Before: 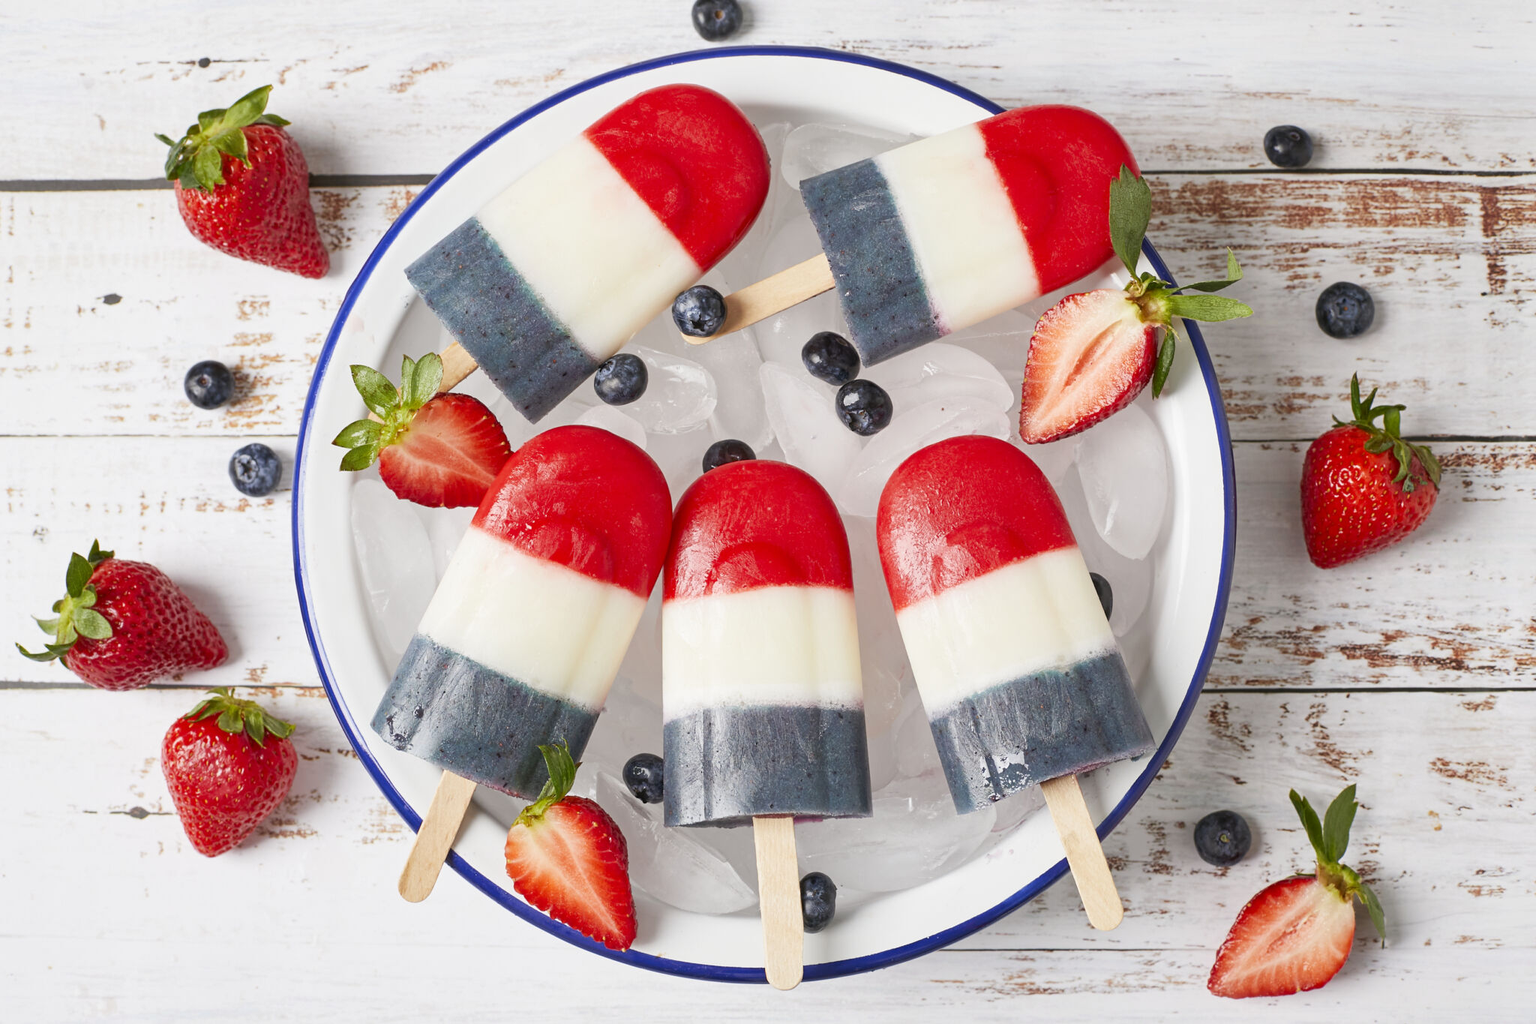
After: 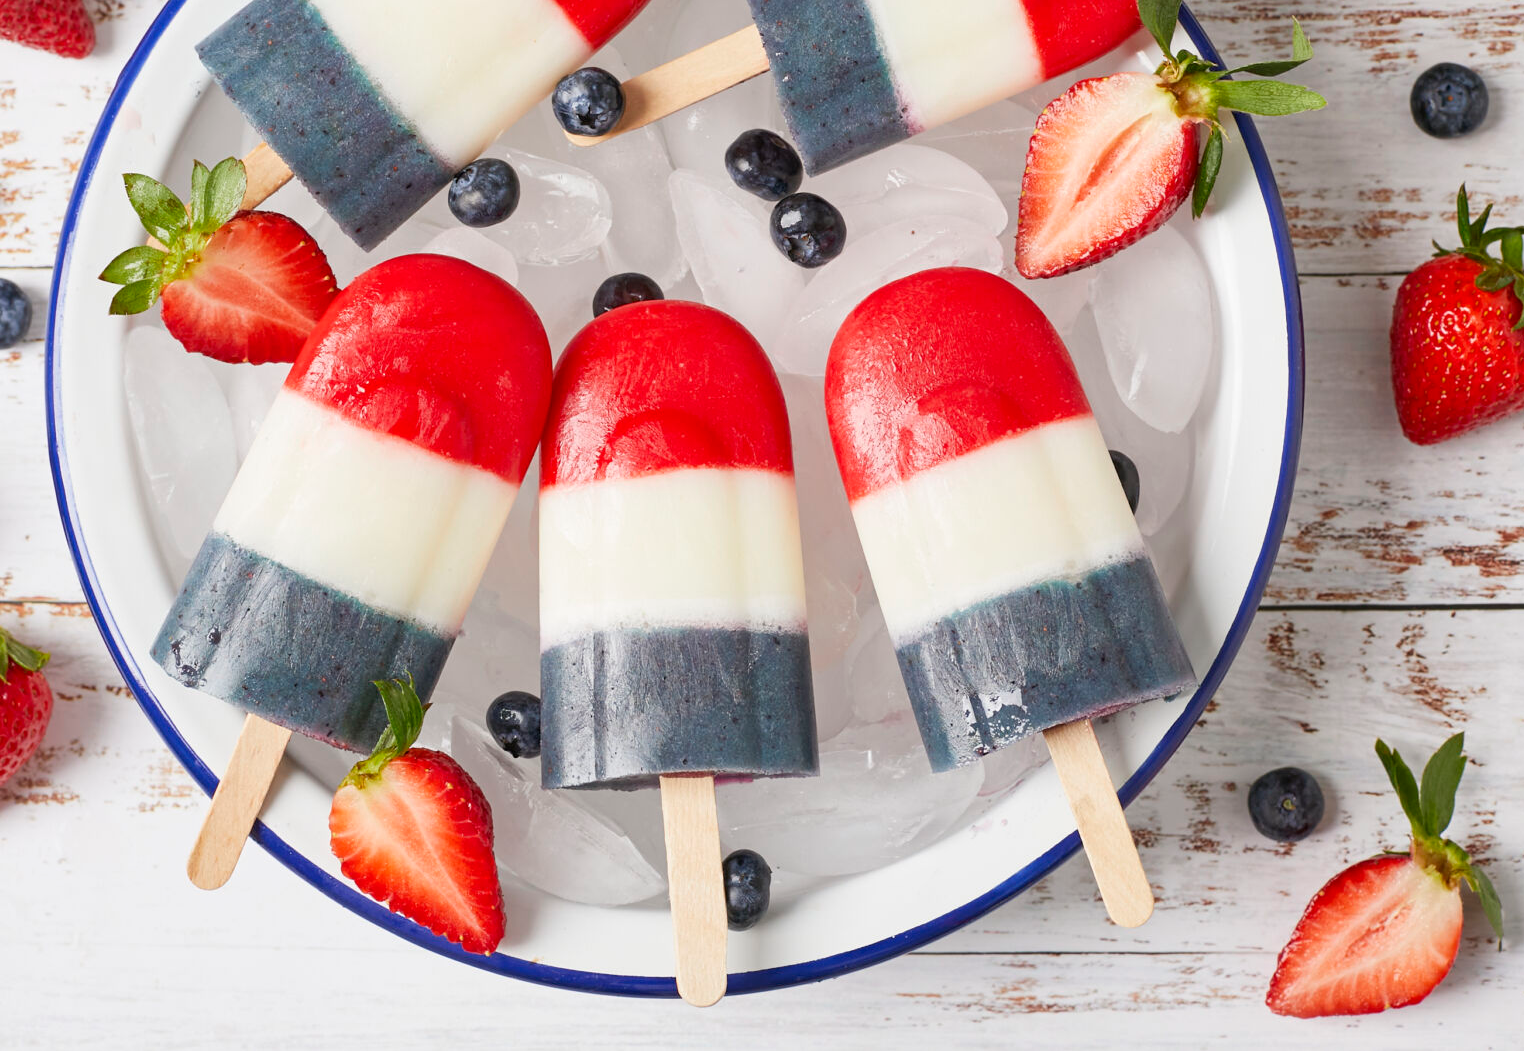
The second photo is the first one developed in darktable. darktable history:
crop: left 16.824%, top 22.983%, right 8.759%
